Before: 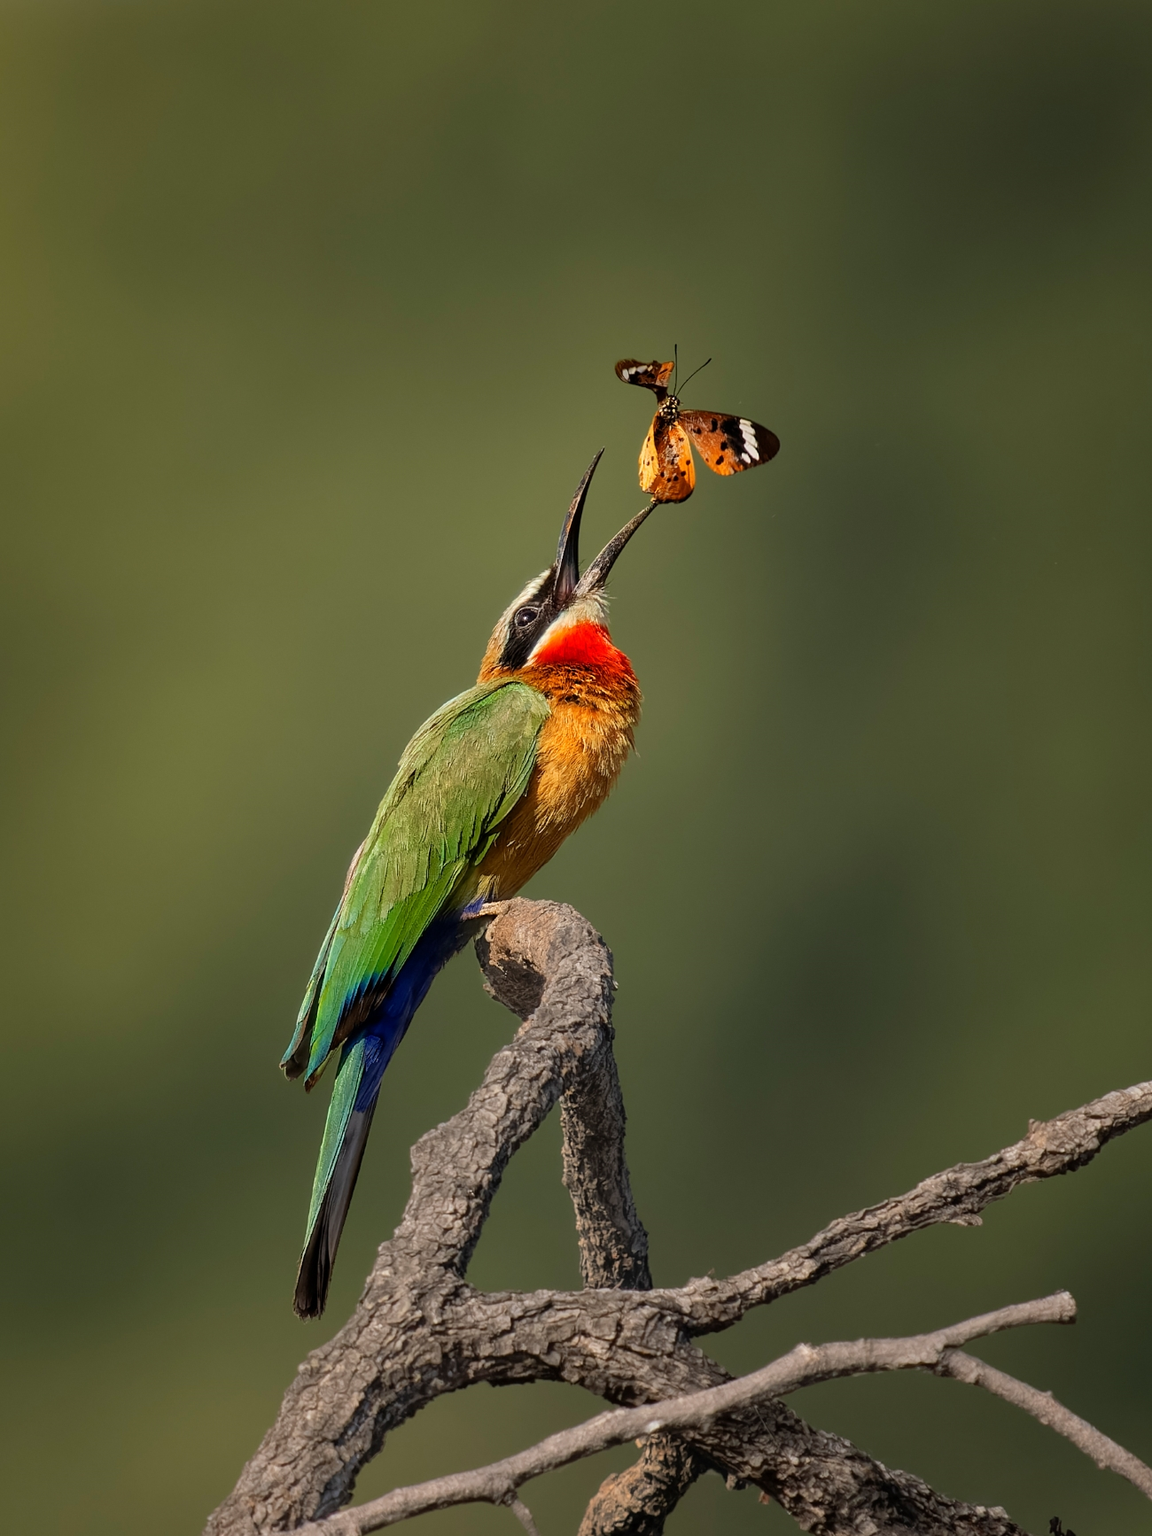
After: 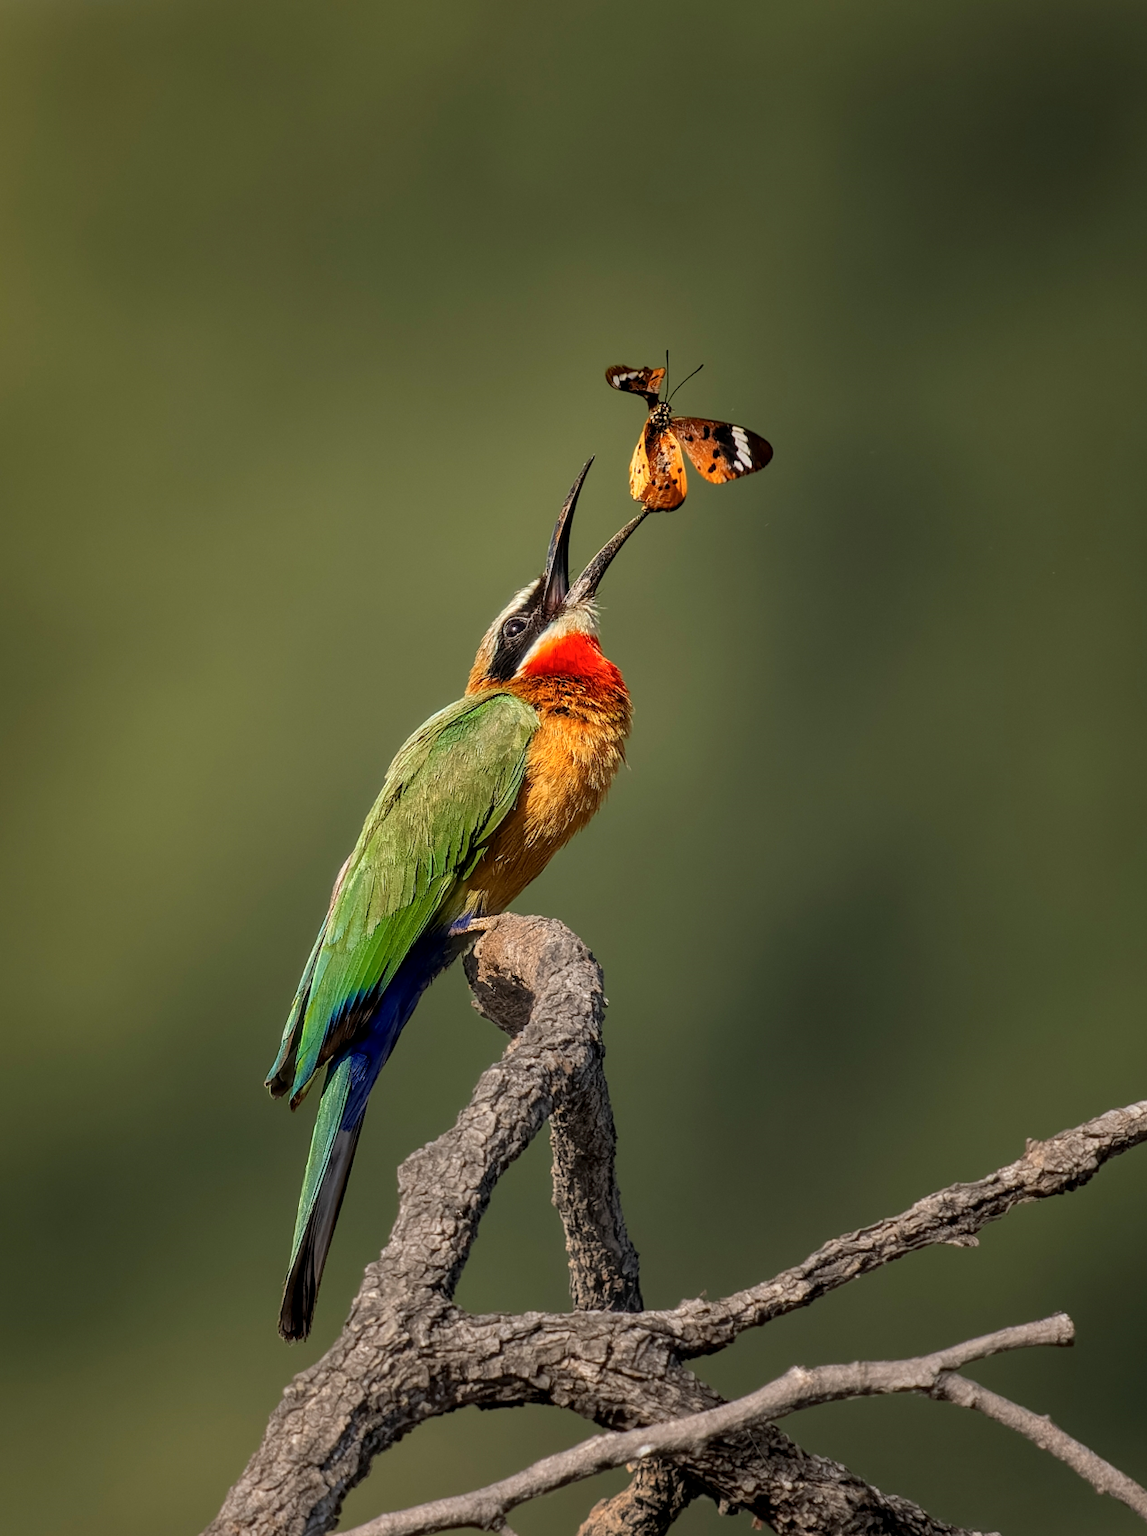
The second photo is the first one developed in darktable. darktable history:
crop: left 1.719%, right 0.272%, bottom 1.626%
local contrast: on, module defaults
